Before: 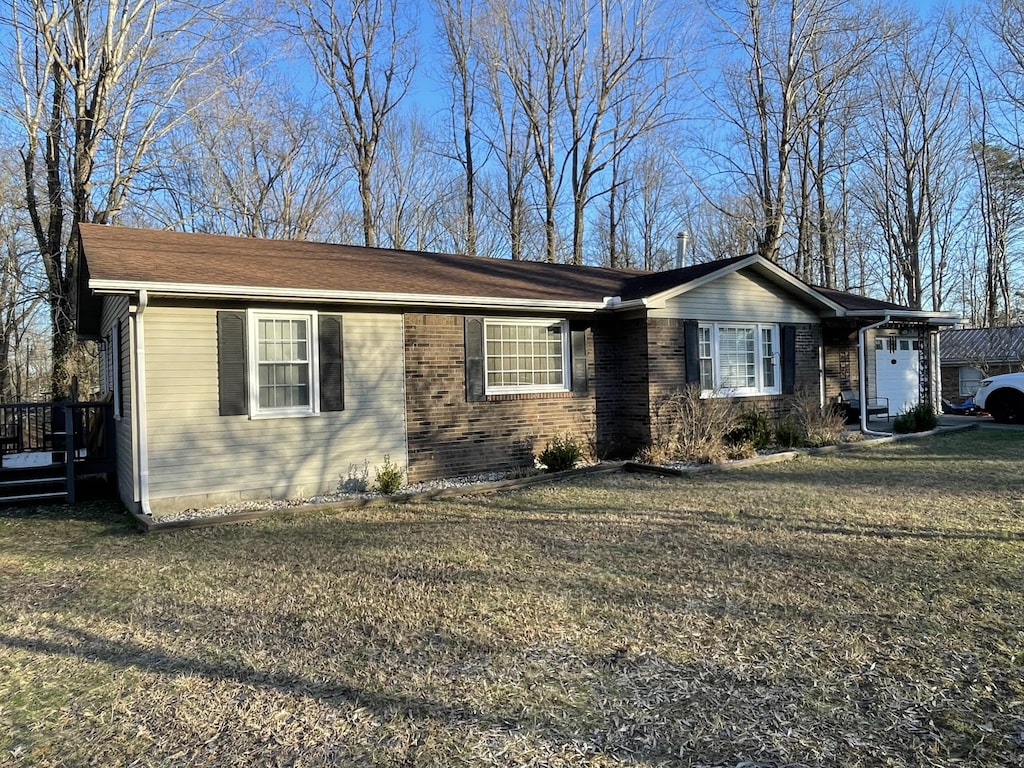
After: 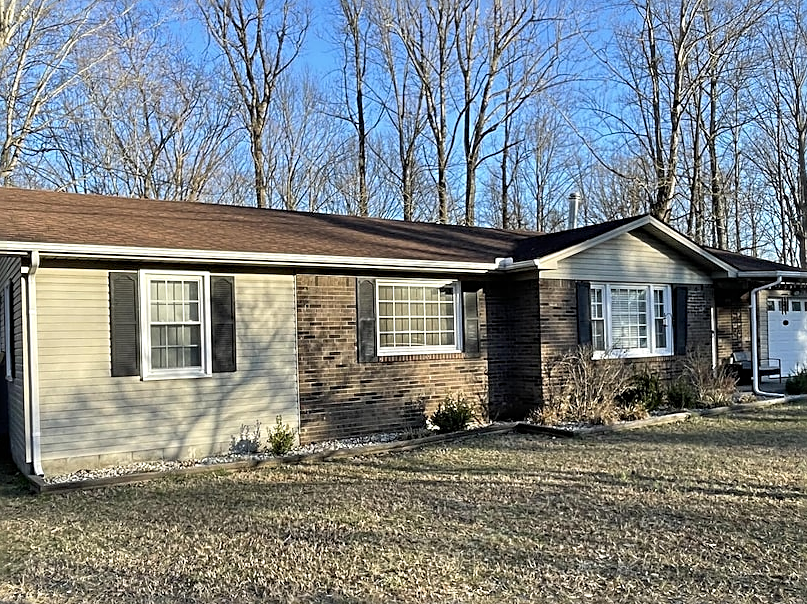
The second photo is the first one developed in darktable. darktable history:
sharpen: radius 2.534, amount 0.632
crop and rotate: left 10.643%, top 5.123%, right 10.469%, bottom 16.125%
shadows and highlights: shadows 0.89, highlights 40.44, highlights color adjustment 89.07%
